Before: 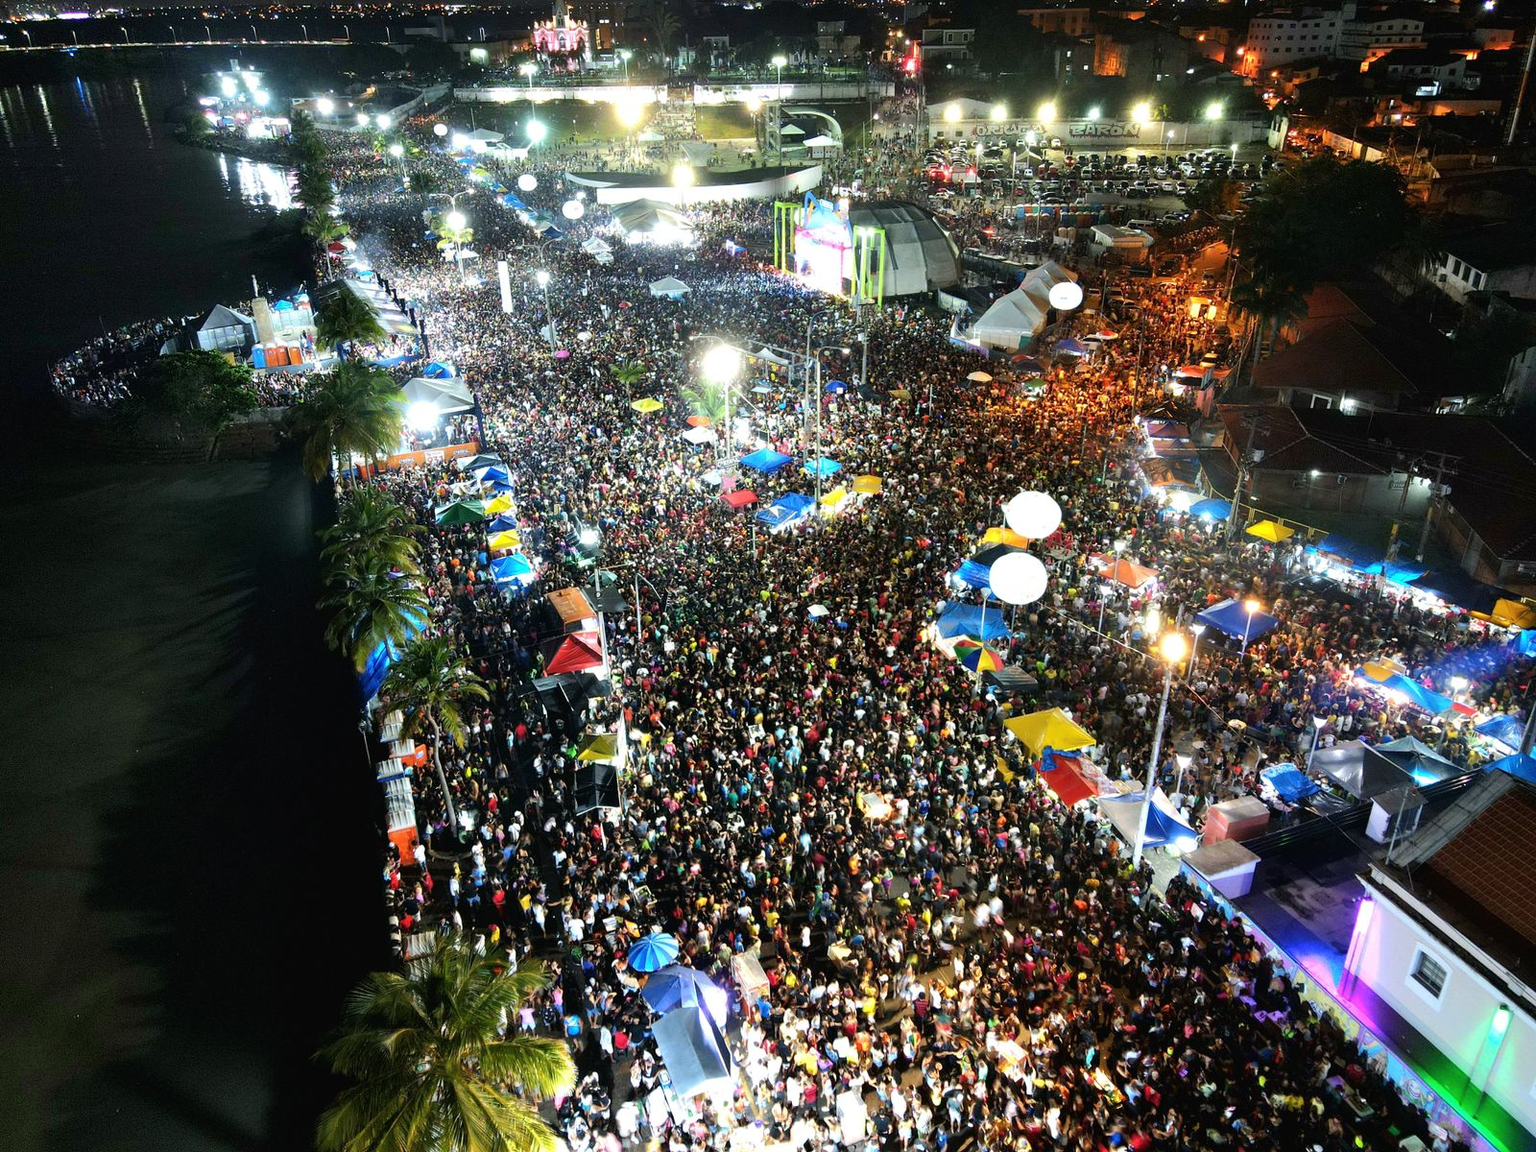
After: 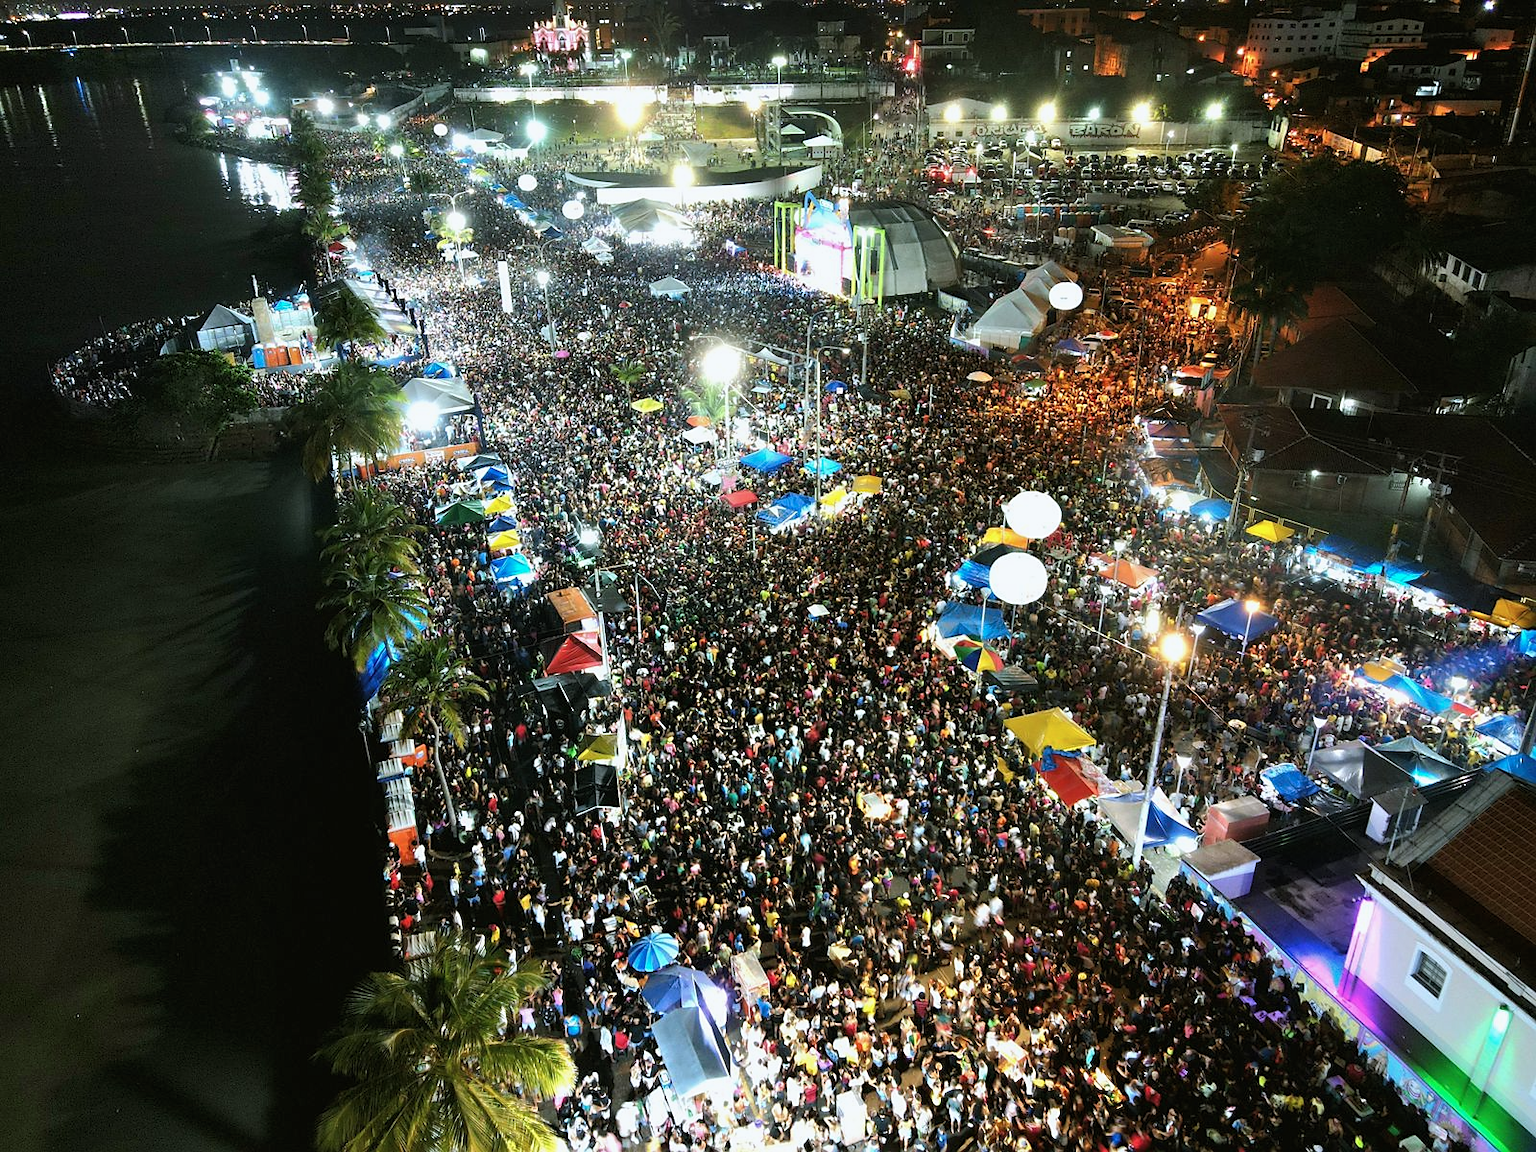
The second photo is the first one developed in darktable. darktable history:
exposure: compensate highlight preservation false
color correction: highlights a* -0.137, highlights b* -5.91, shadows a* -0.137, shadows b* -0.137
sharpen: radius 1.458, amount 0.398, threshold 1.271
color balance: mode lift, gamma, gain (sRGB), lift [1.04, 1, 1, 0.97], gamma [1.01, 1, 1, 0.97], gain [0.96, 1, 1, 0.97]
levels: levels [0.026, 0.507, 0.987]
